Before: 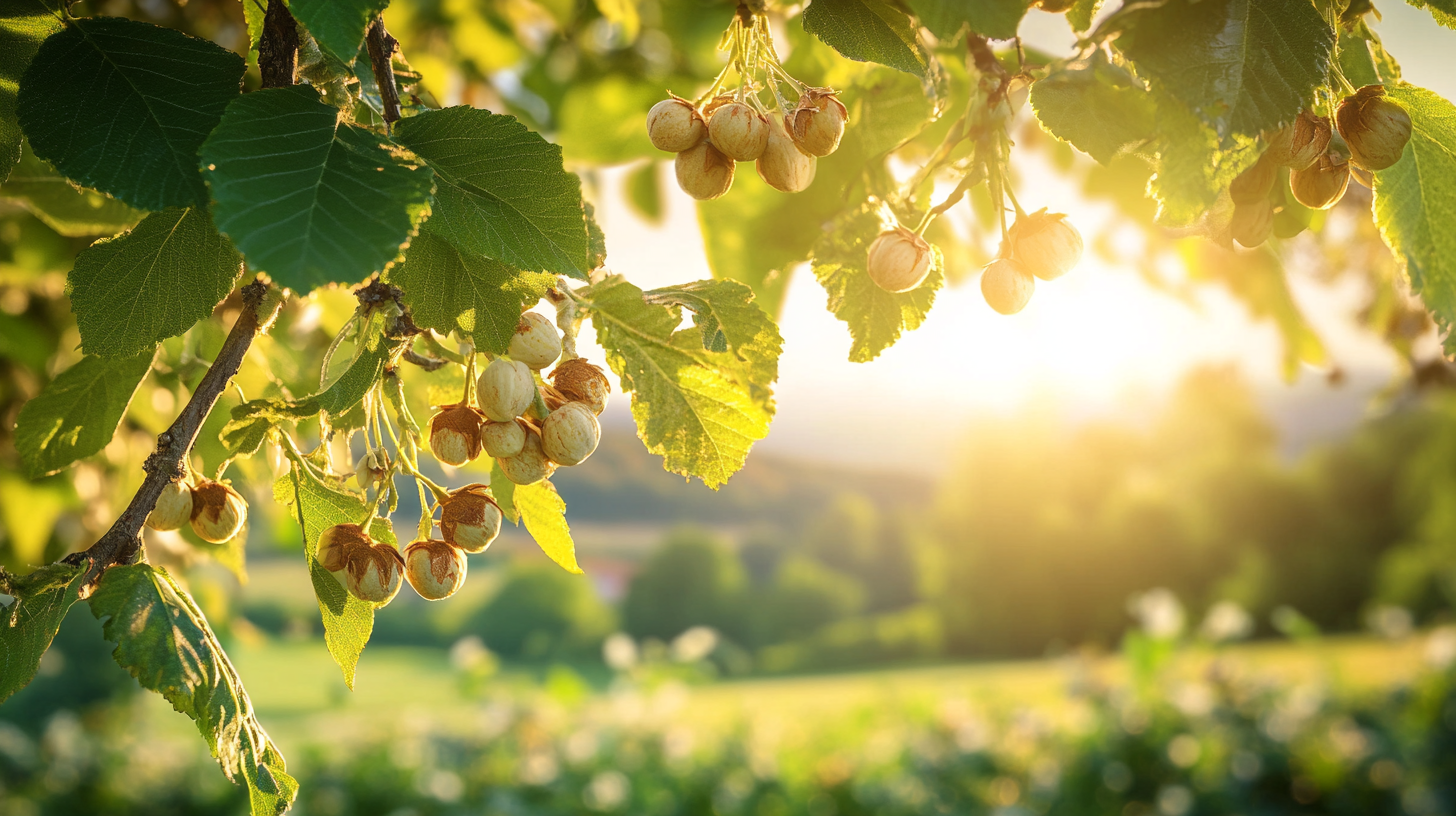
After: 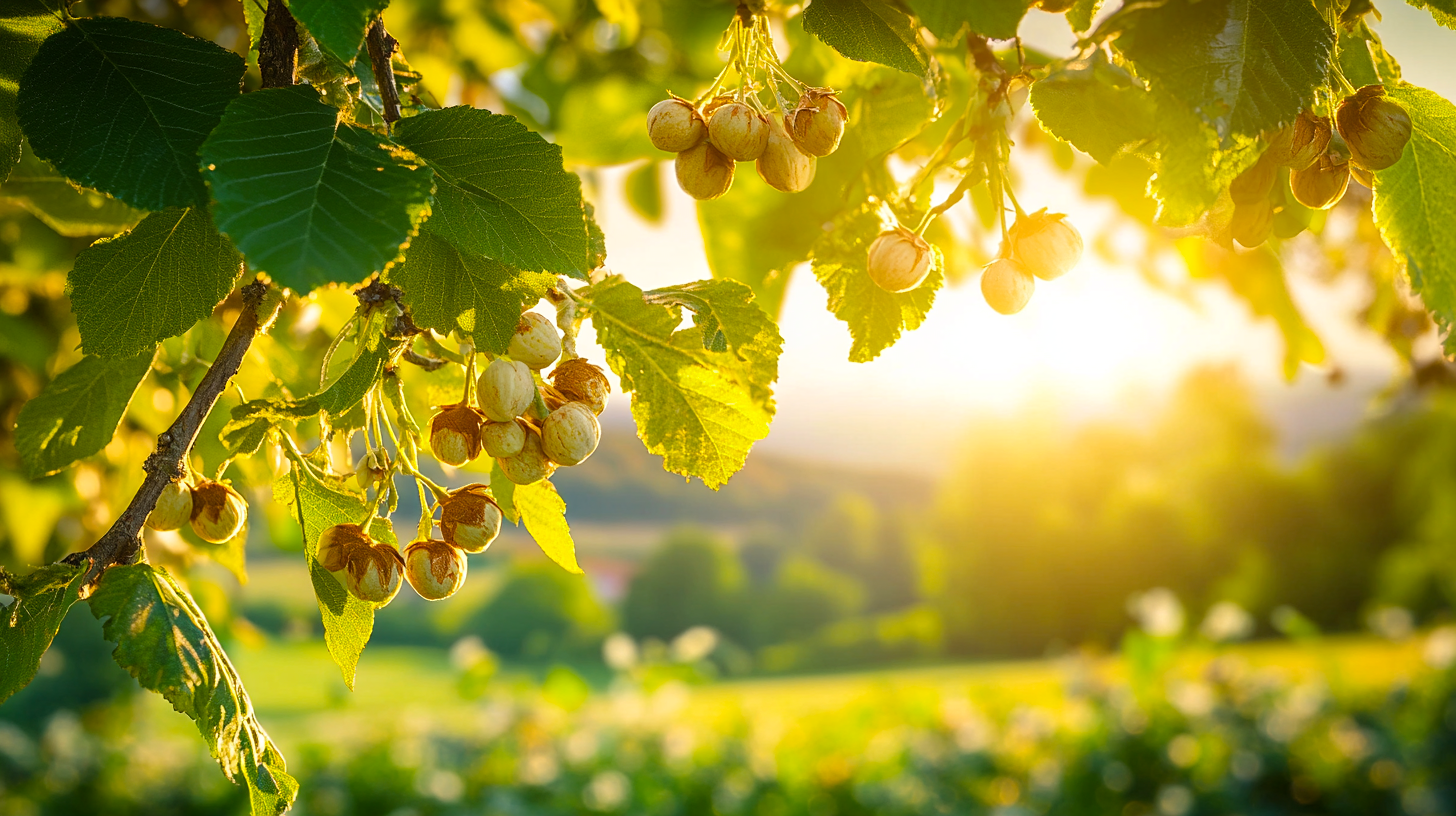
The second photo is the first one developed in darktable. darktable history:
color balance rgb: perceptual saturation grading › global saturation 20%, global vibrance 20%
sharpen: amount 0.2
